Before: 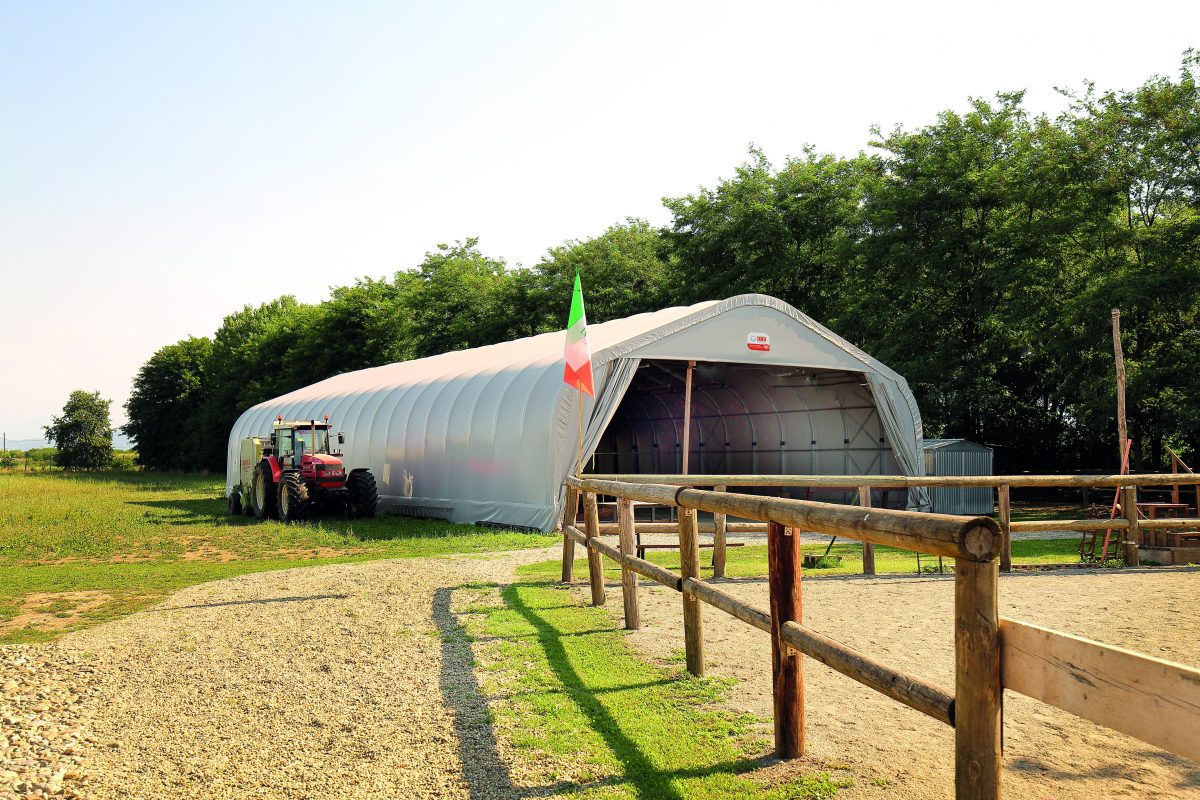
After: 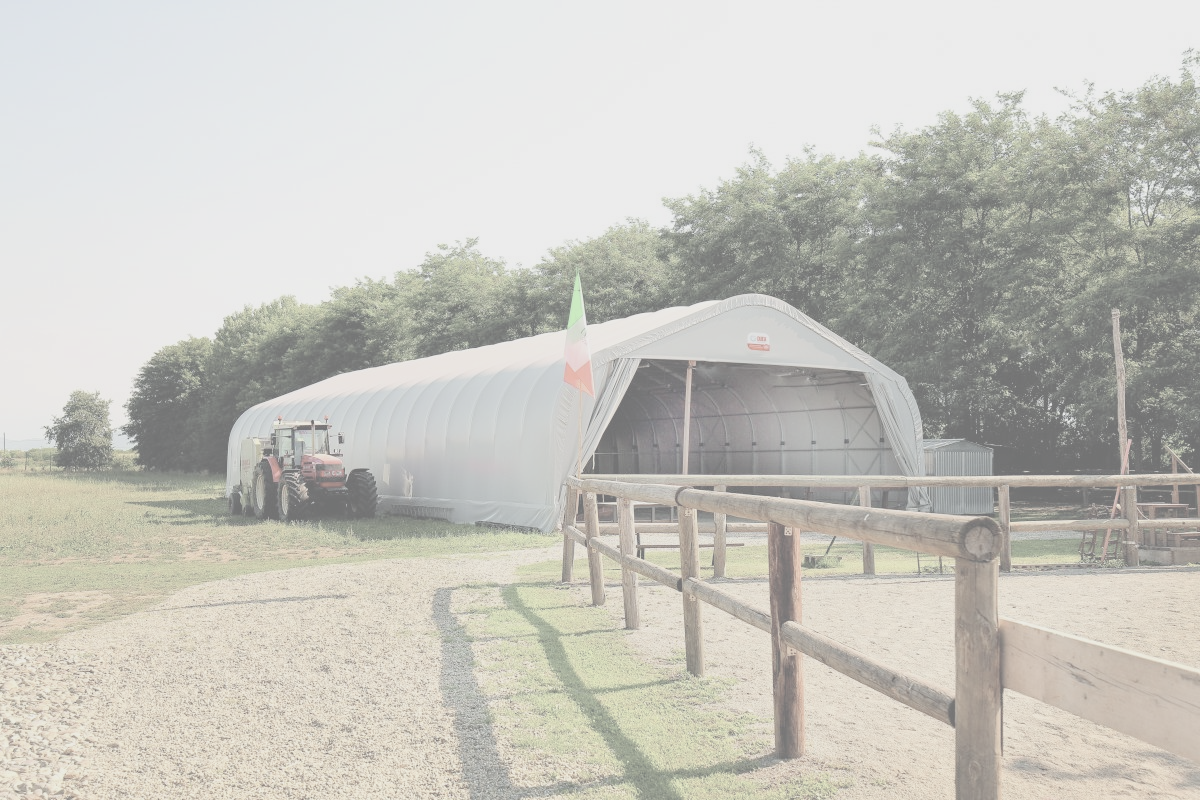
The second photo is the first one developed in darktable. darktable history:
contrast brightness saturation: contrast -0.32, brightness 0.75, saturation -0.78
